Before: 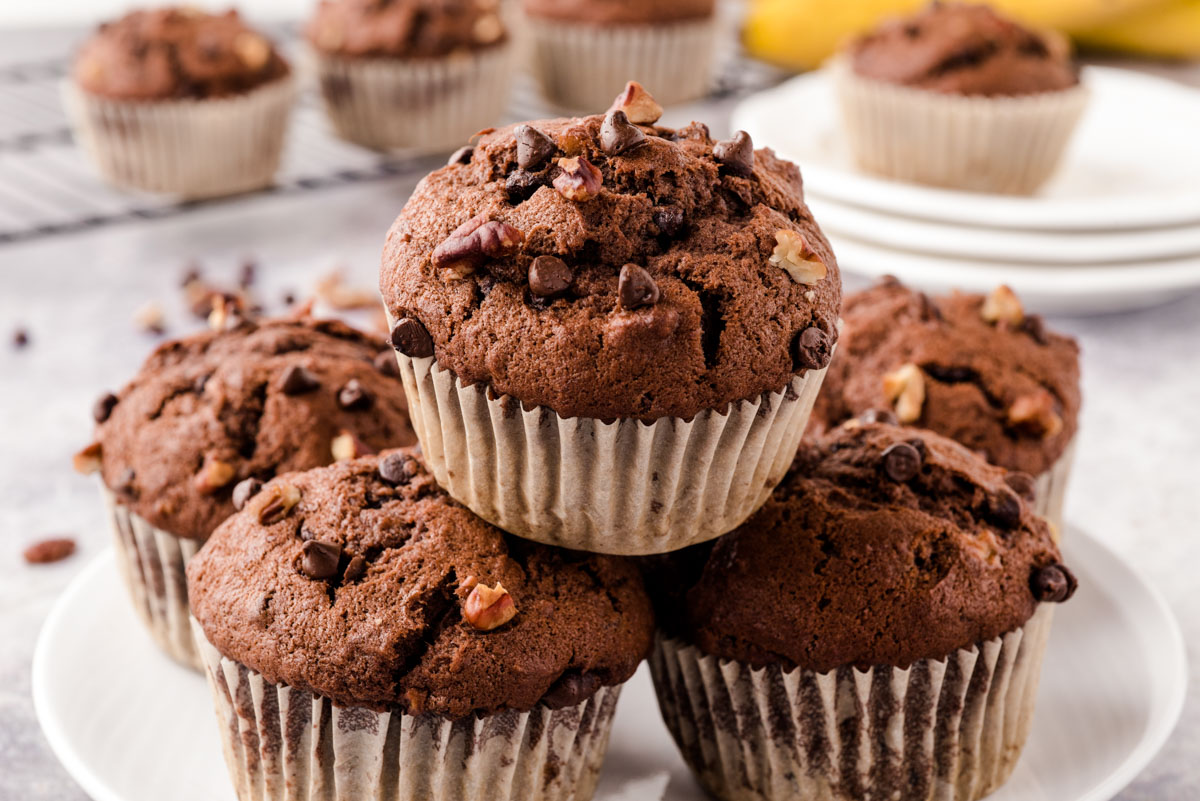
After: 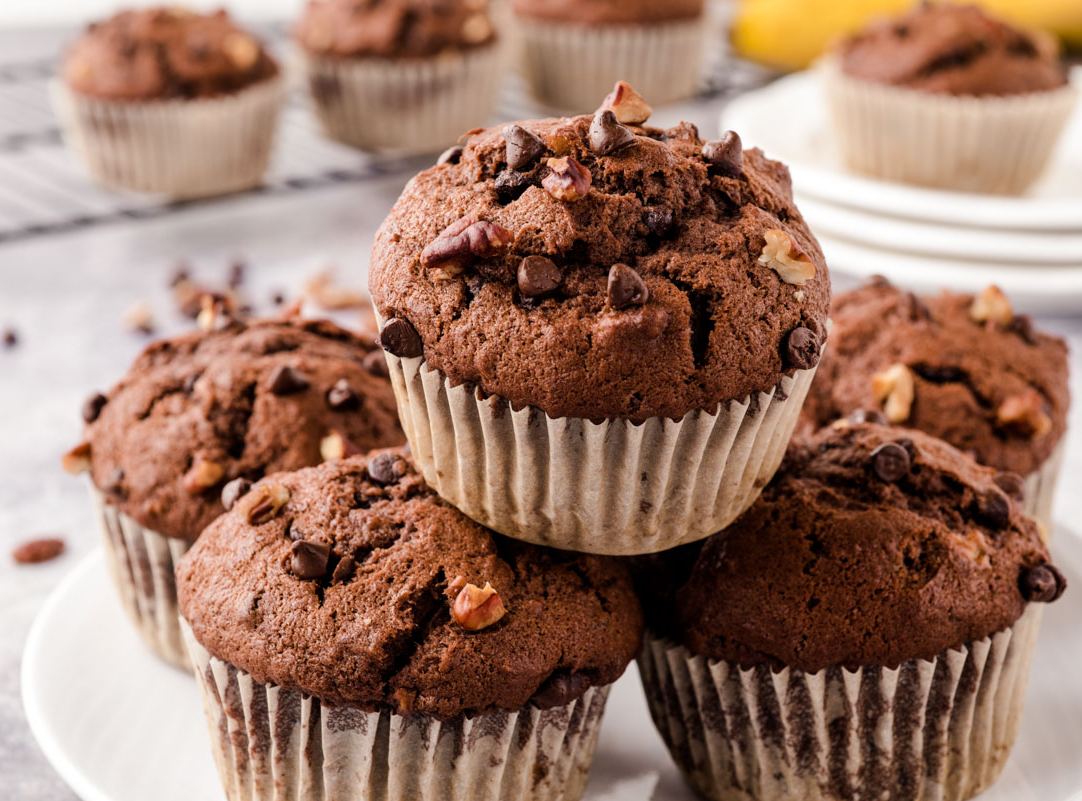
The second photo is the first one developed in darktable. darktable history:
crop and rotate: left 0.94%, right 8.838%
